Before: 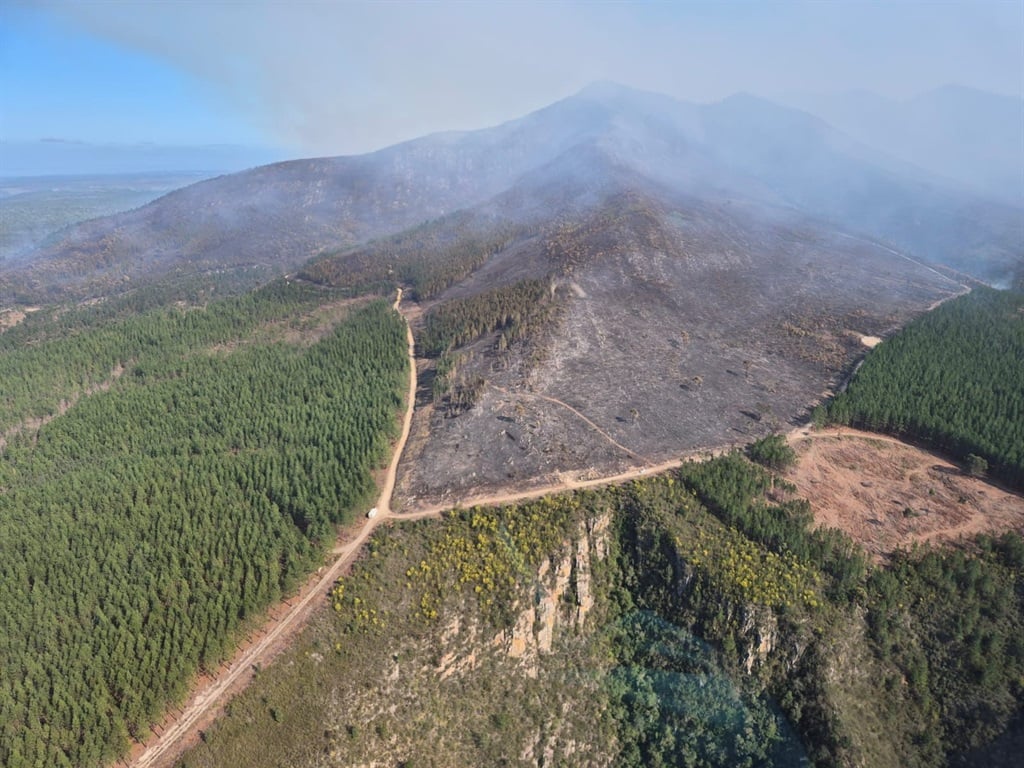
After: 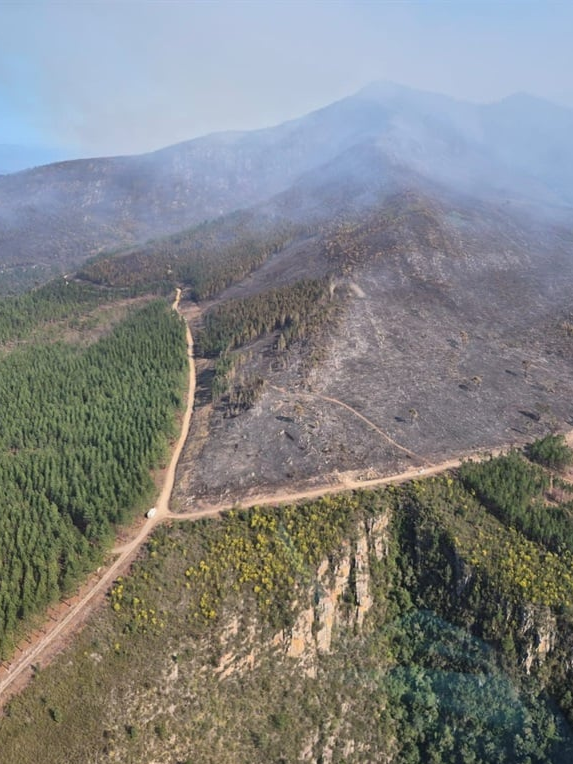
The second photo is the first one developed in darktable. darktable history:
white balance: emerald 1
crop: left 21.674%, right 22.086%
